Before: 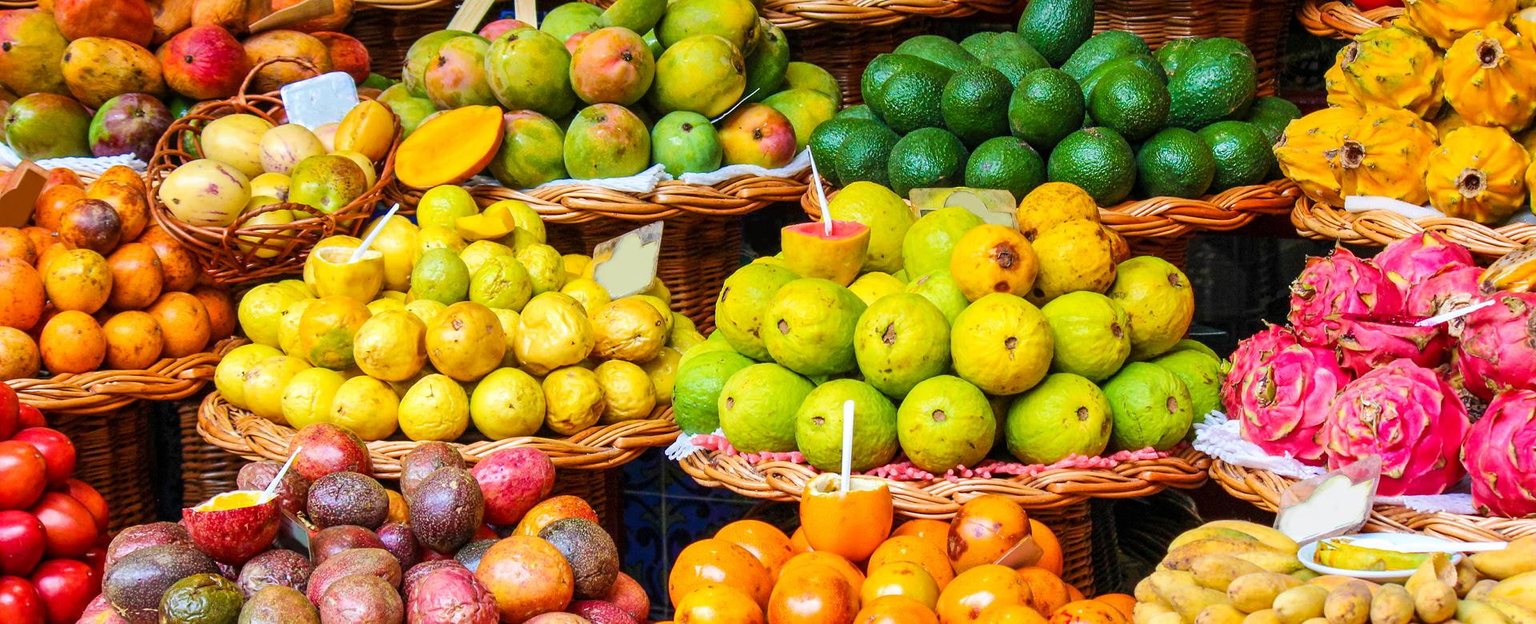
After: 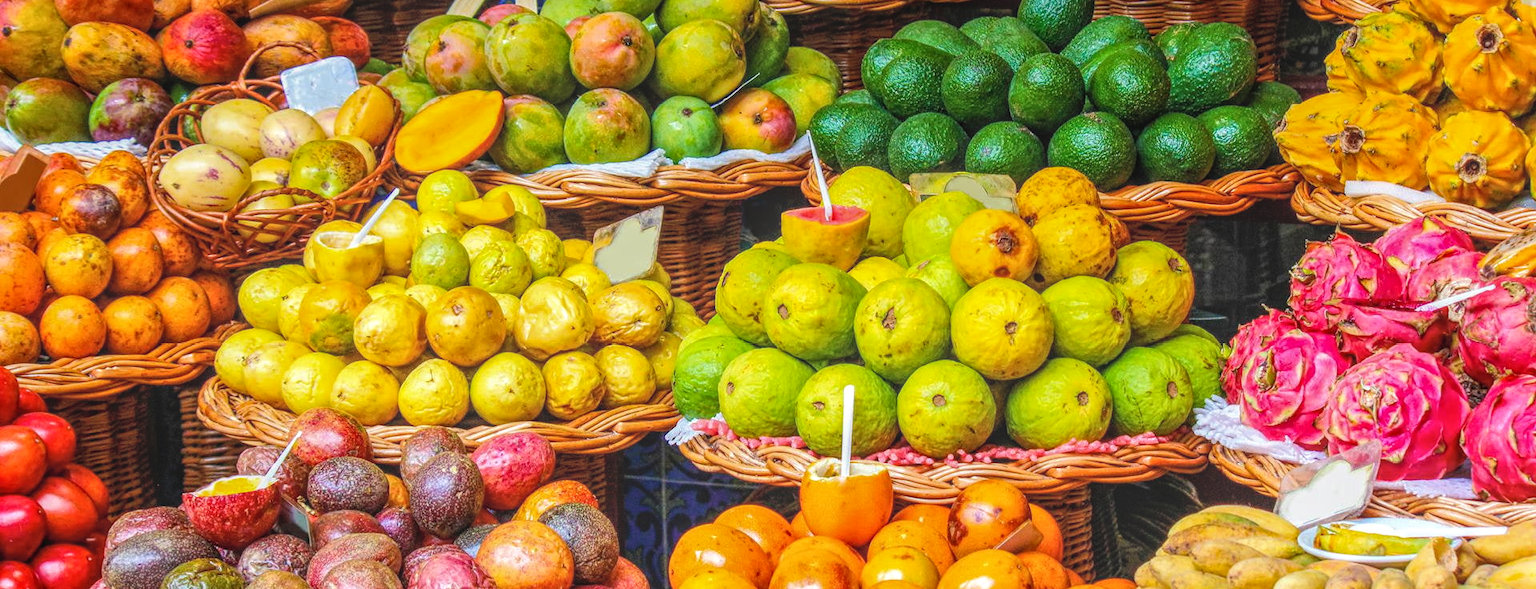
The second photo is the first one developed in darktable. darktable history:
local contrast: highlights 66%, shadows 33%, detail 166%, midtone range 0.2
crop and rotate: top 2.479%, bottom 3.018%
